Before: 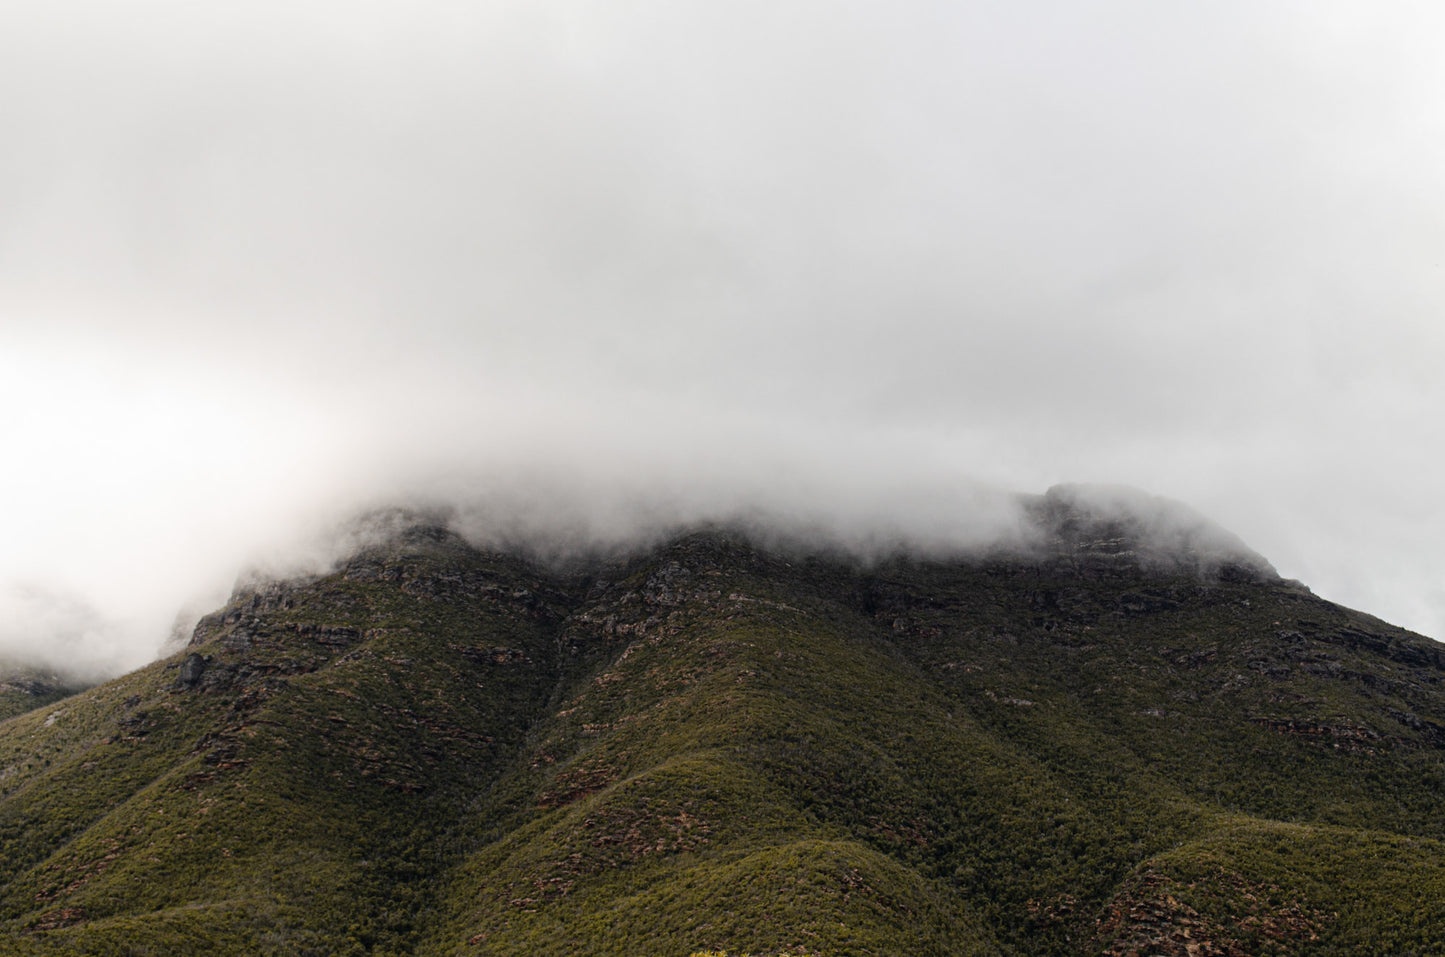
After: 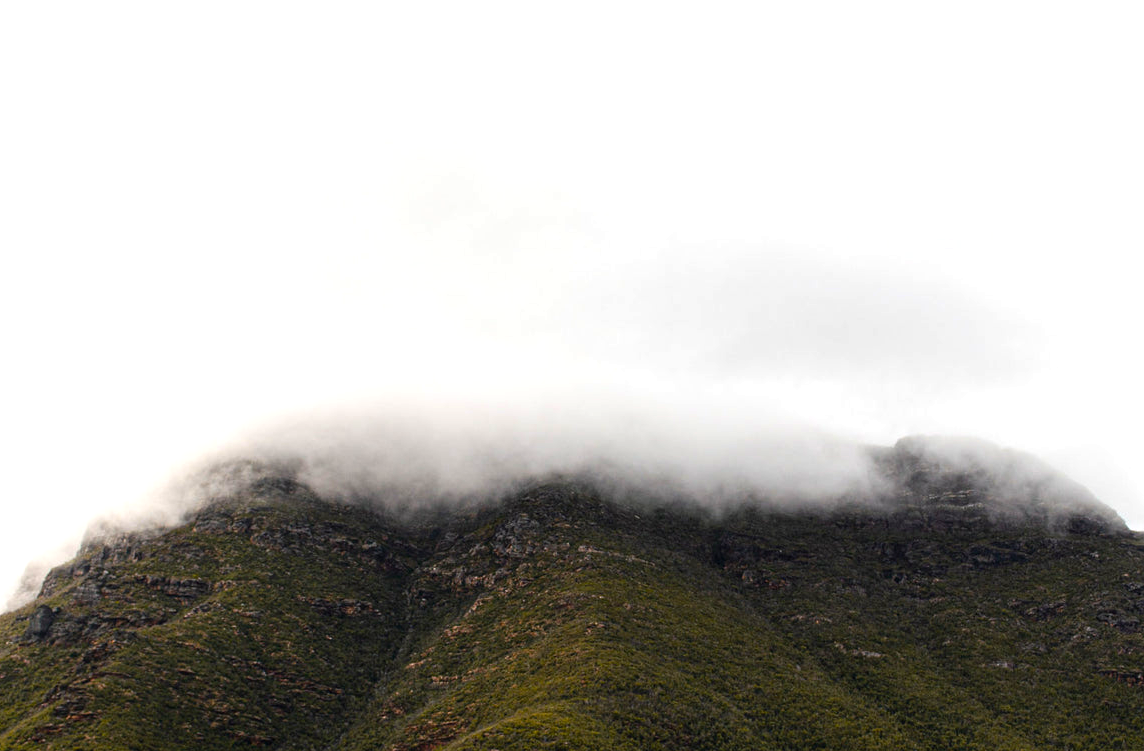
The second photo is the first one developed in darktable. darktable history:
color balance rgb: shadows lift › luminance -9.812%, shadows lift › chroma 0.657%, shadows lift › hue 110.76°, perceptual saturation grading › global saturation 19.433%, perceptual brilliance grading › global brilliance 17.33%, global vibrance 20%
crop and rotate: left 10.477%, top 5.048%, right 10.333%, bottom 16.471%
